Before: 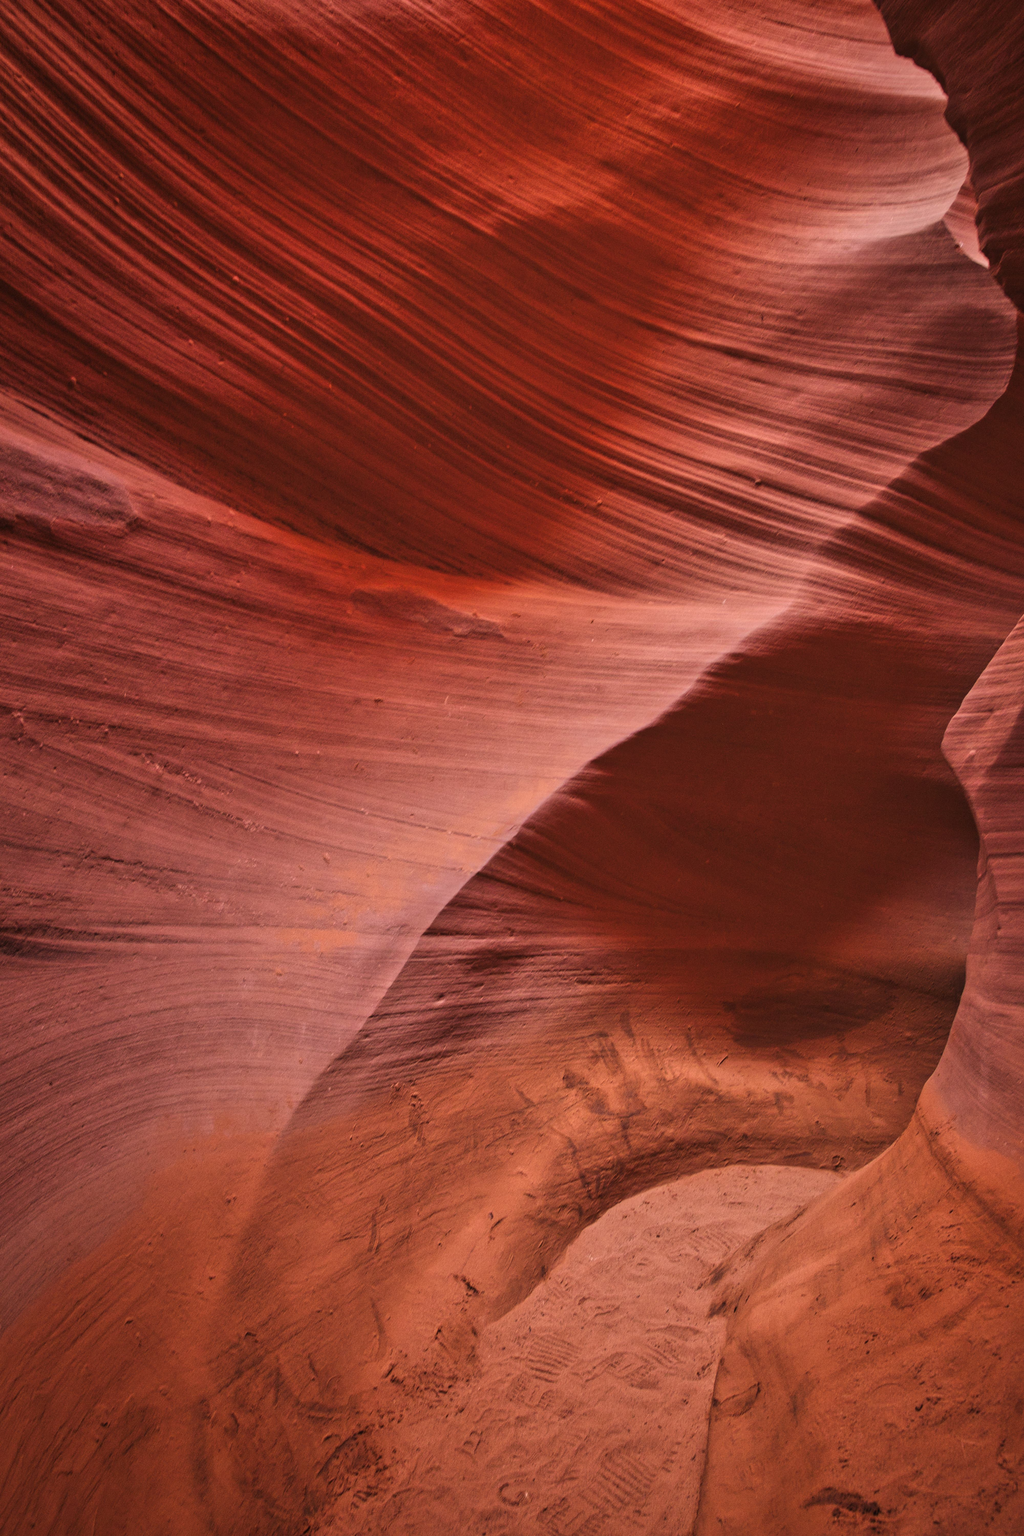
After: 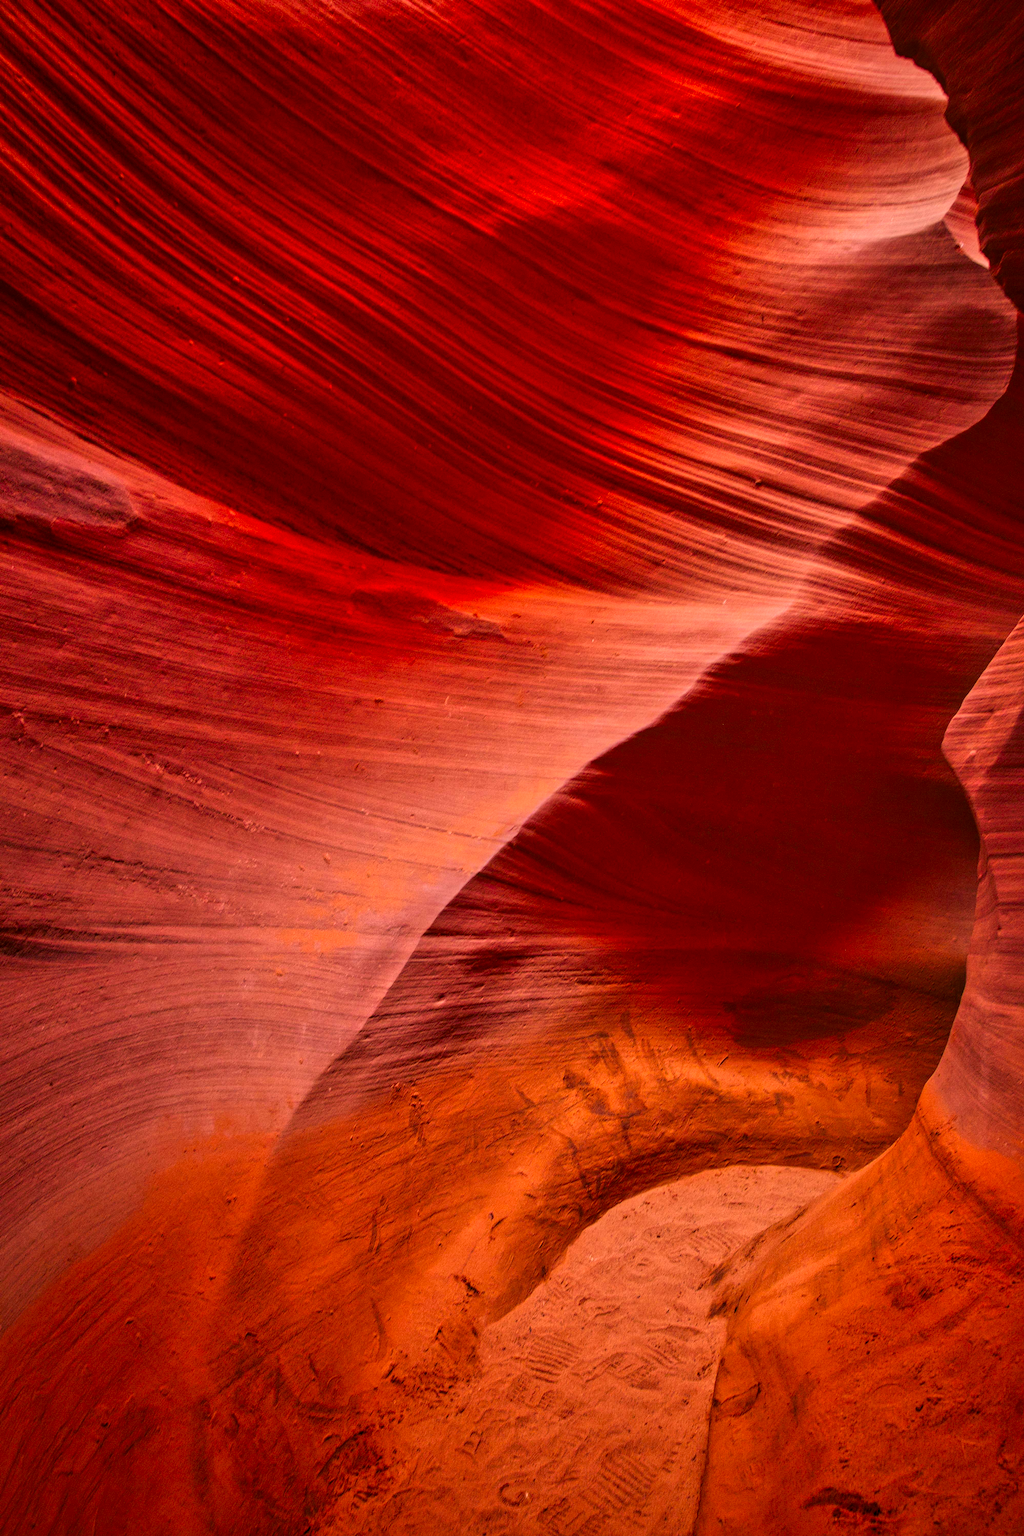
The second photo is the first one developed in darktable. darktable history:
color contrast: green-magenta contrast 1.55, blue-yellow contrast 1.83
local contrast: detail 130%
